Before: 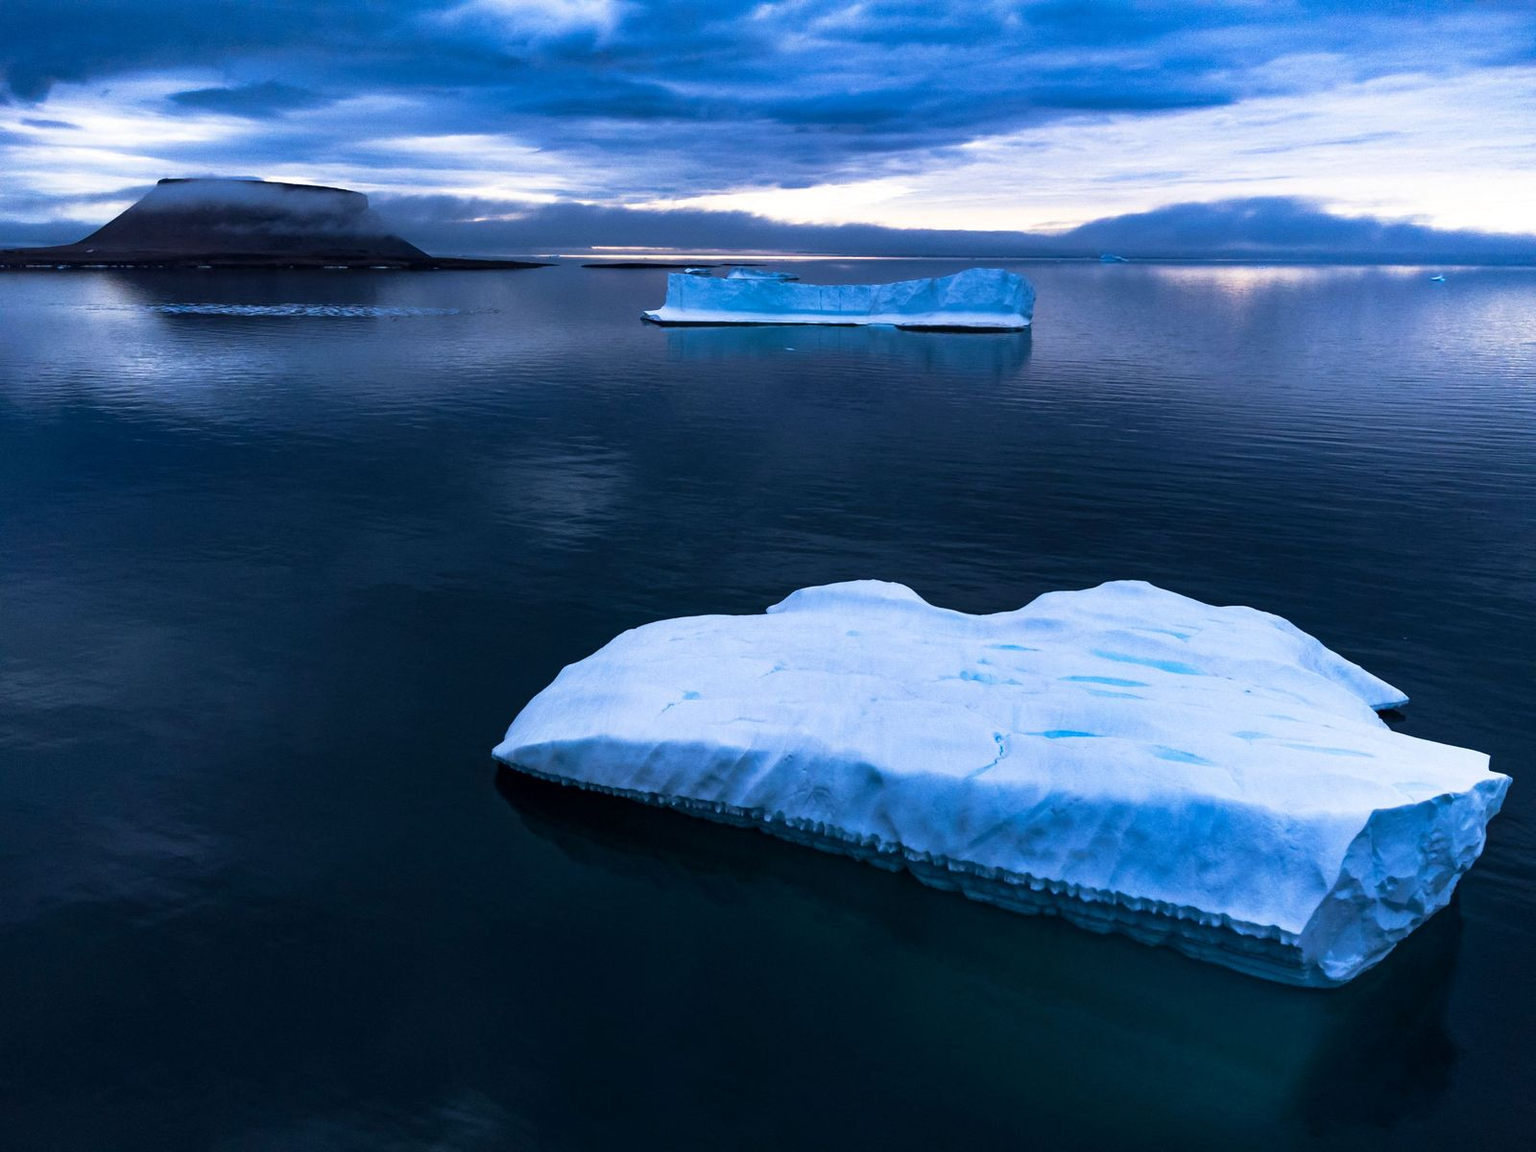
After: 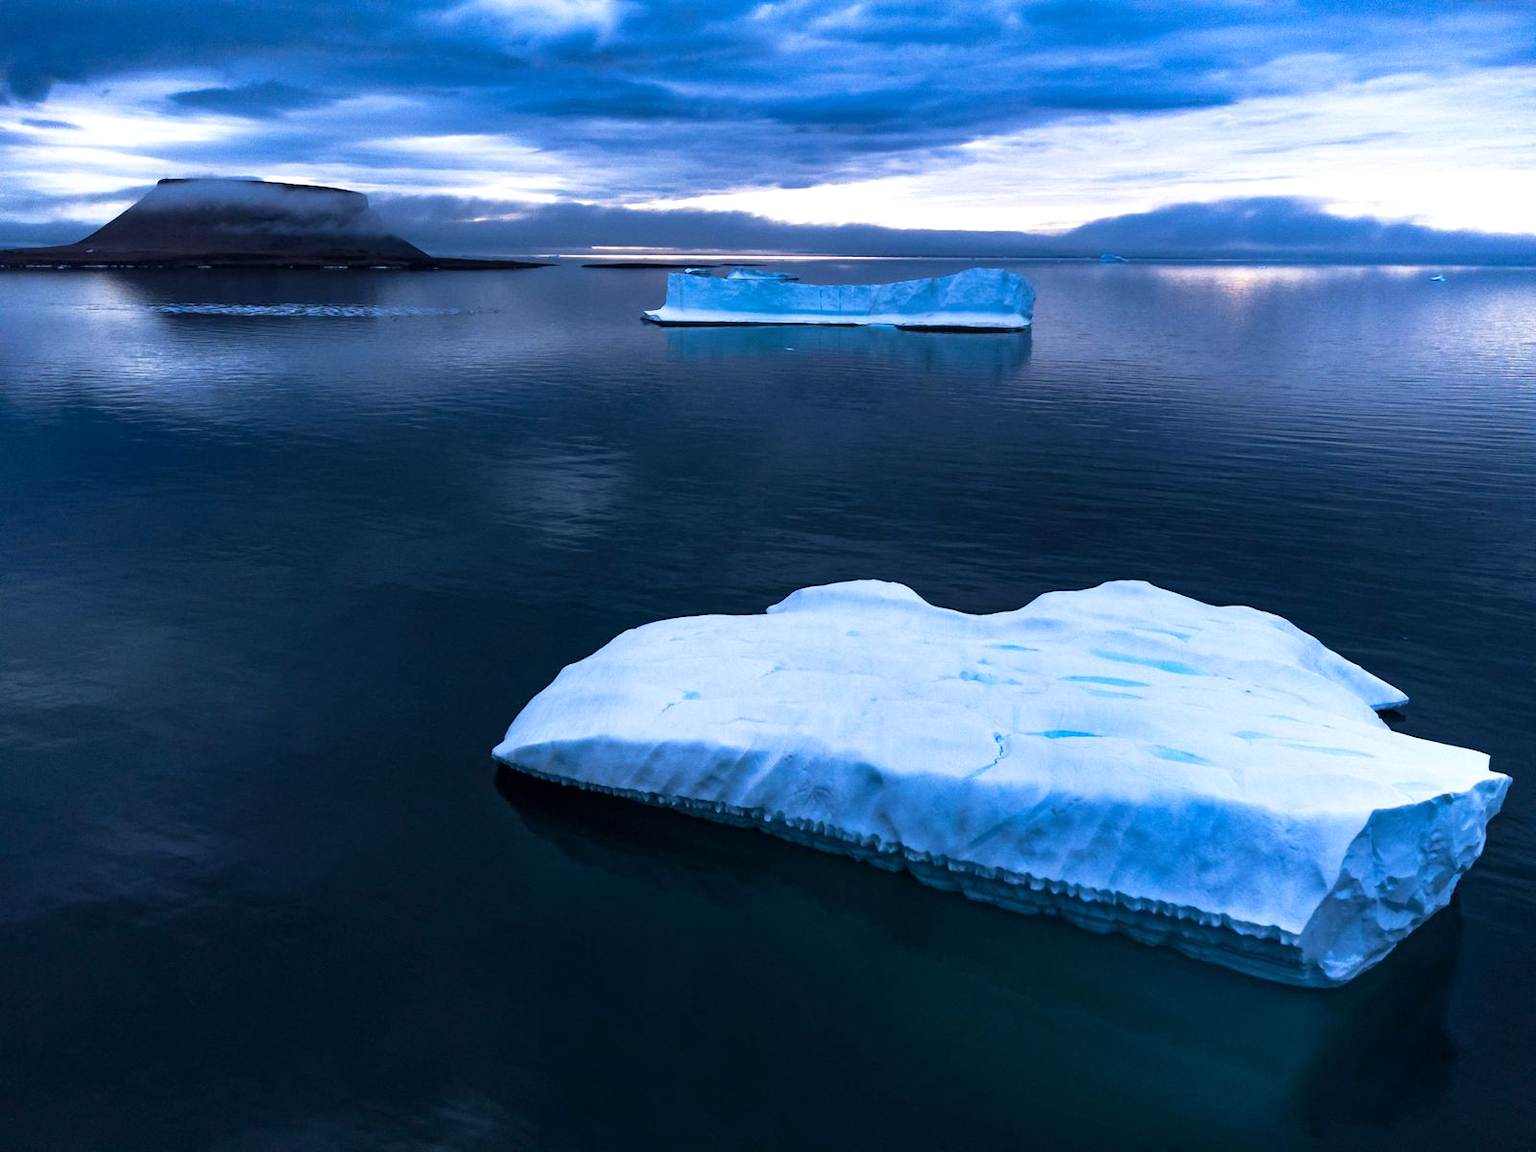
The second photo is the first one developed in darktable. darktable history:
exposure: exposure 0.203 EV, compensate exposure bias true, compensate highlight preservation false
